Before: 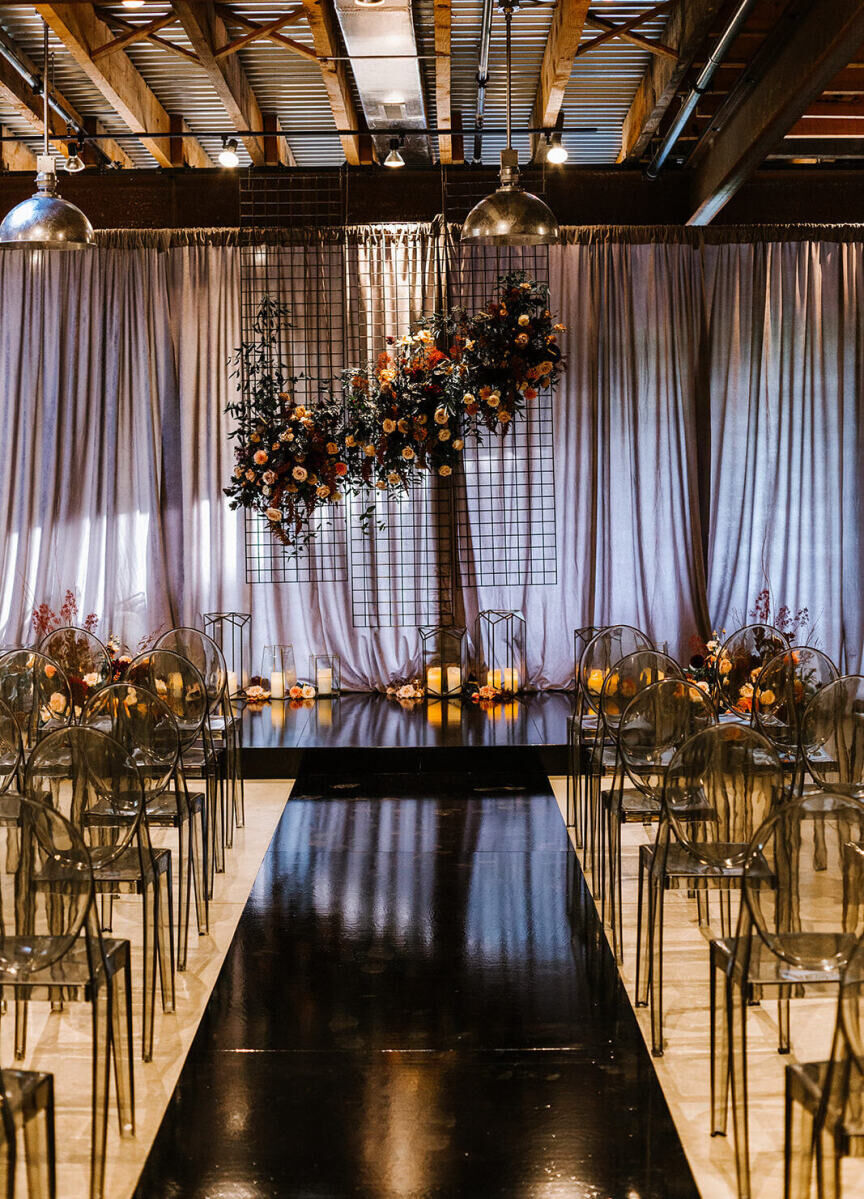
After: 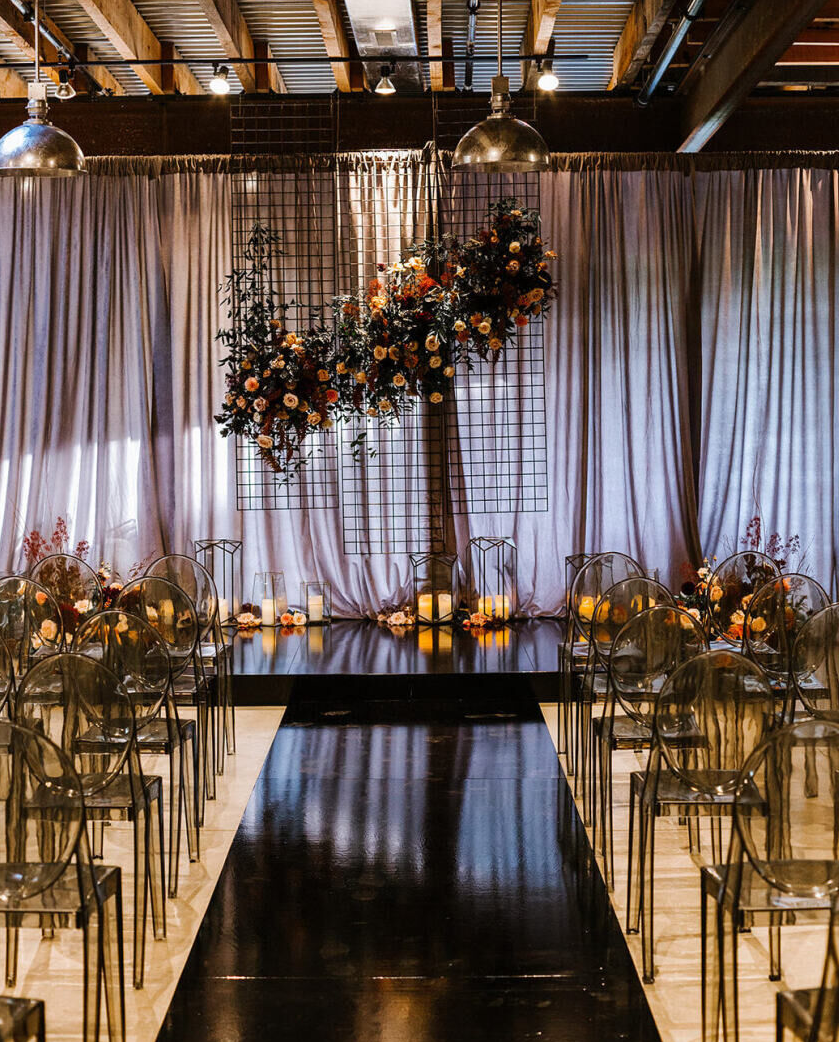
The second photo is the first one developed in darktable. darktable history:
crop: left 1.065%, top 6.124%, right 1.742%, bottom 6.92%
